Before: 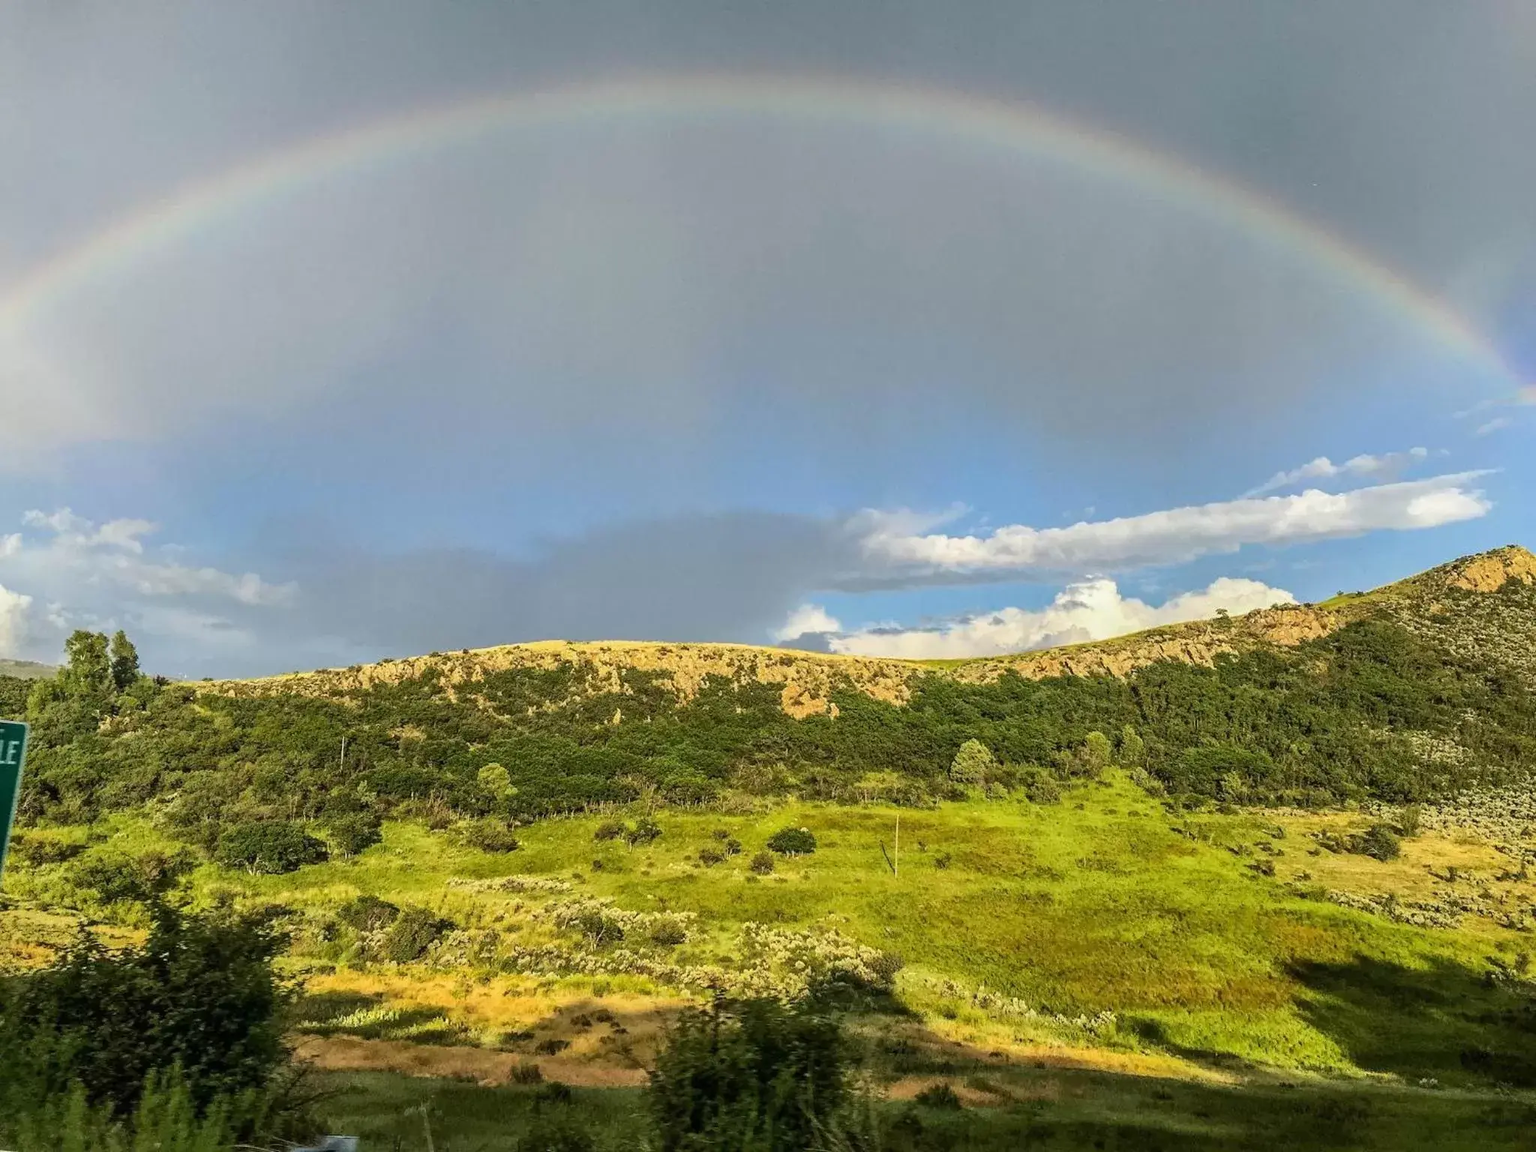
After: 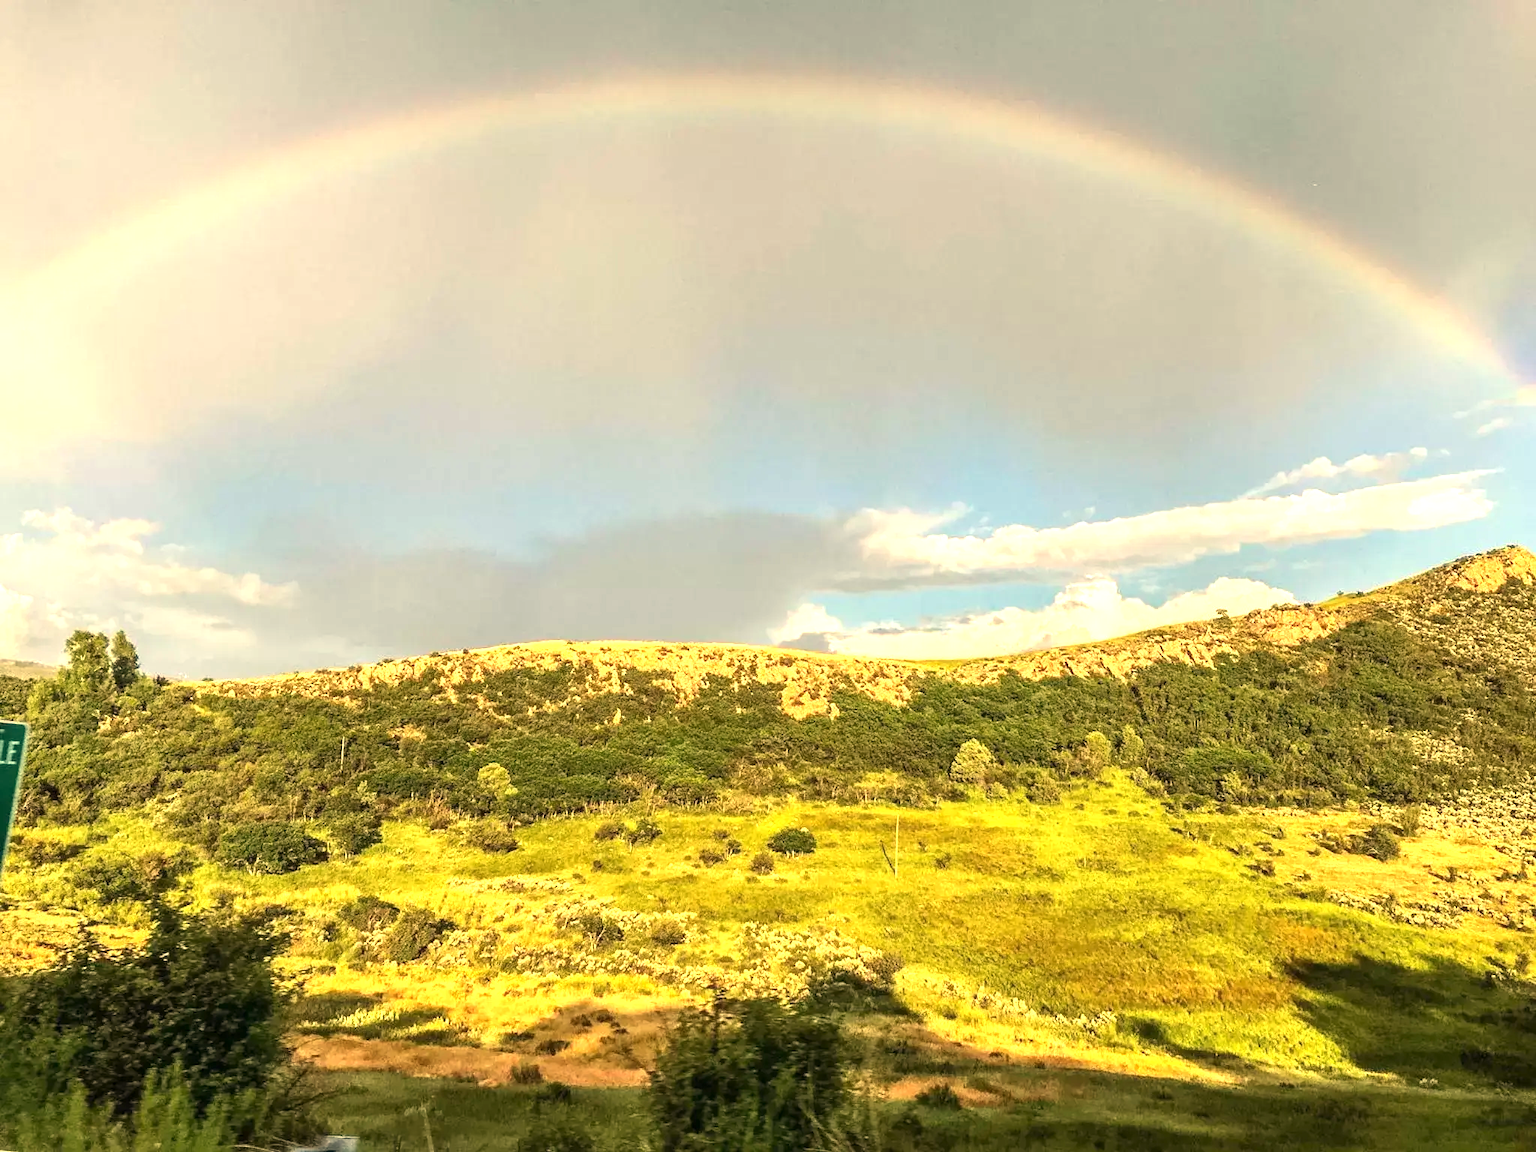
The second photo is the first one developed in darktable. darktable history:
exposure: exposure 0.943 EV, compensate highlight preservation false
white balance: red 1.138, green 0.996, blue 0.812
